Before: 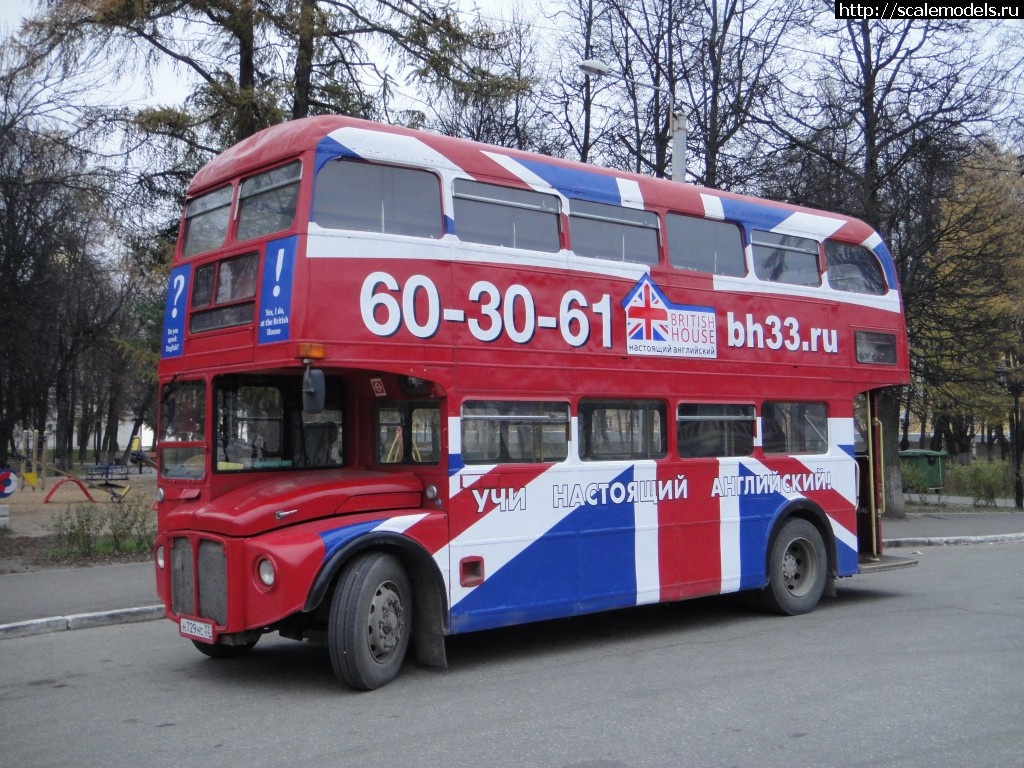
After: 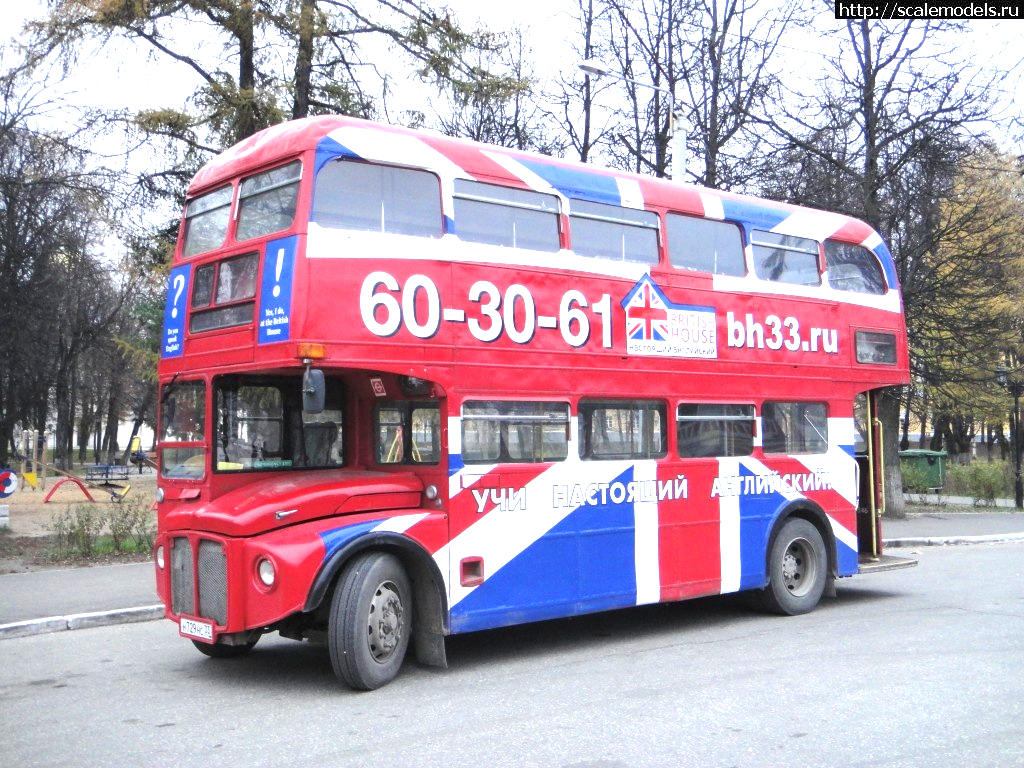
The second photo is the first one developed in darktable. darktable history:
exposure: black level correction 0, exposure 1.471 EV, compensate highlight preservation false
